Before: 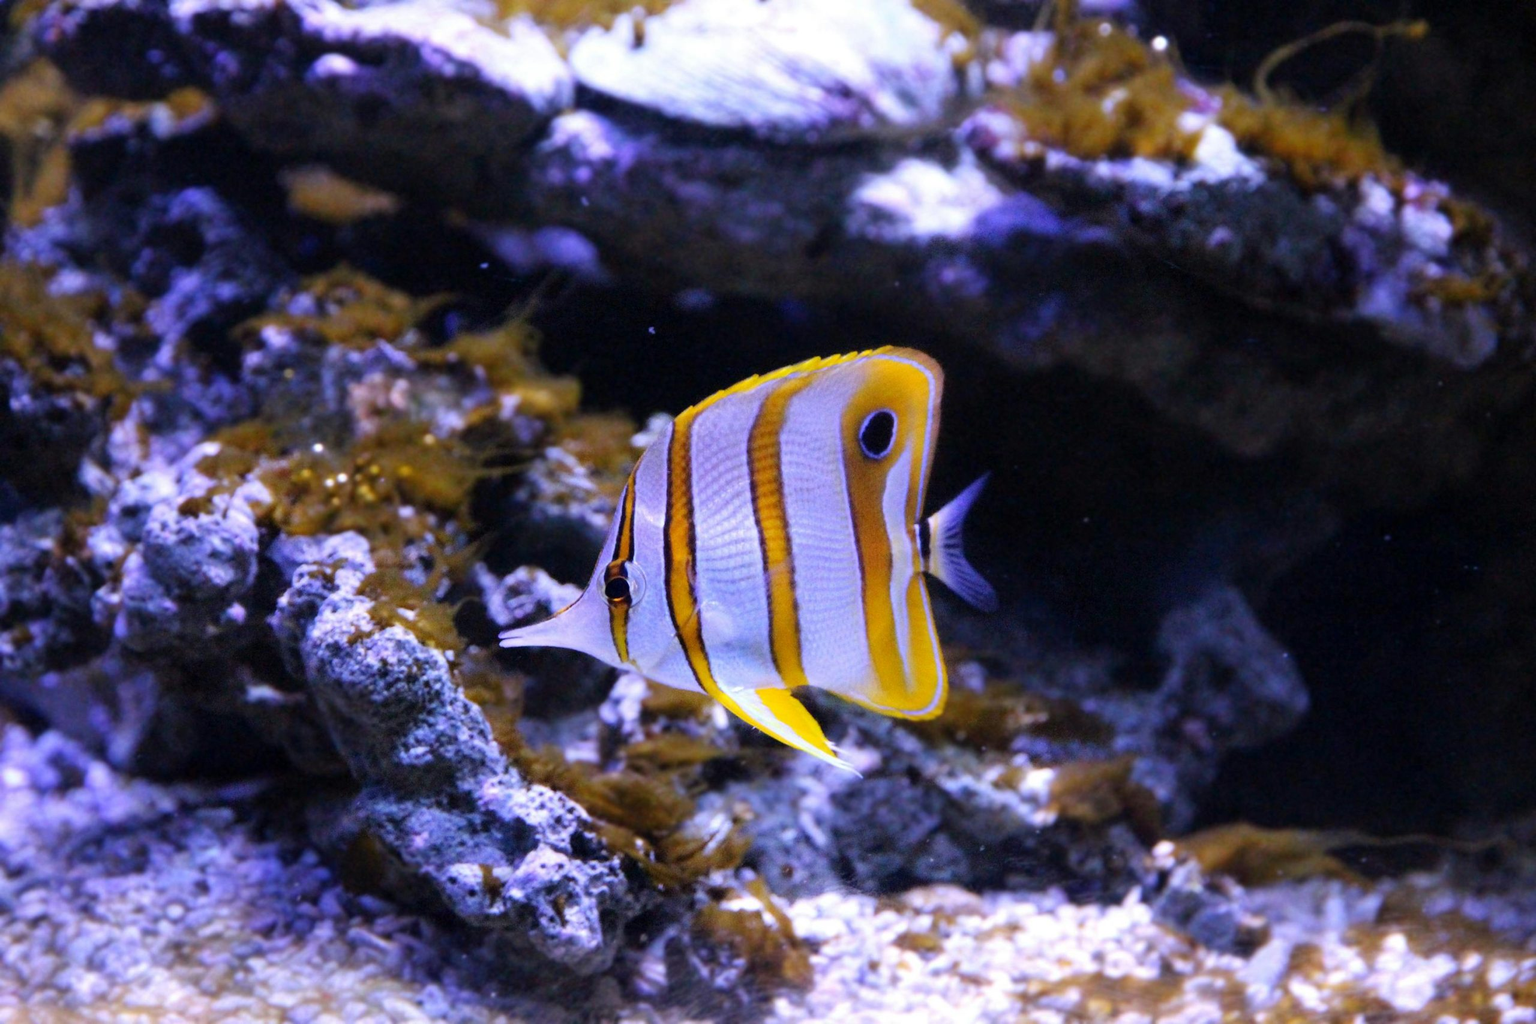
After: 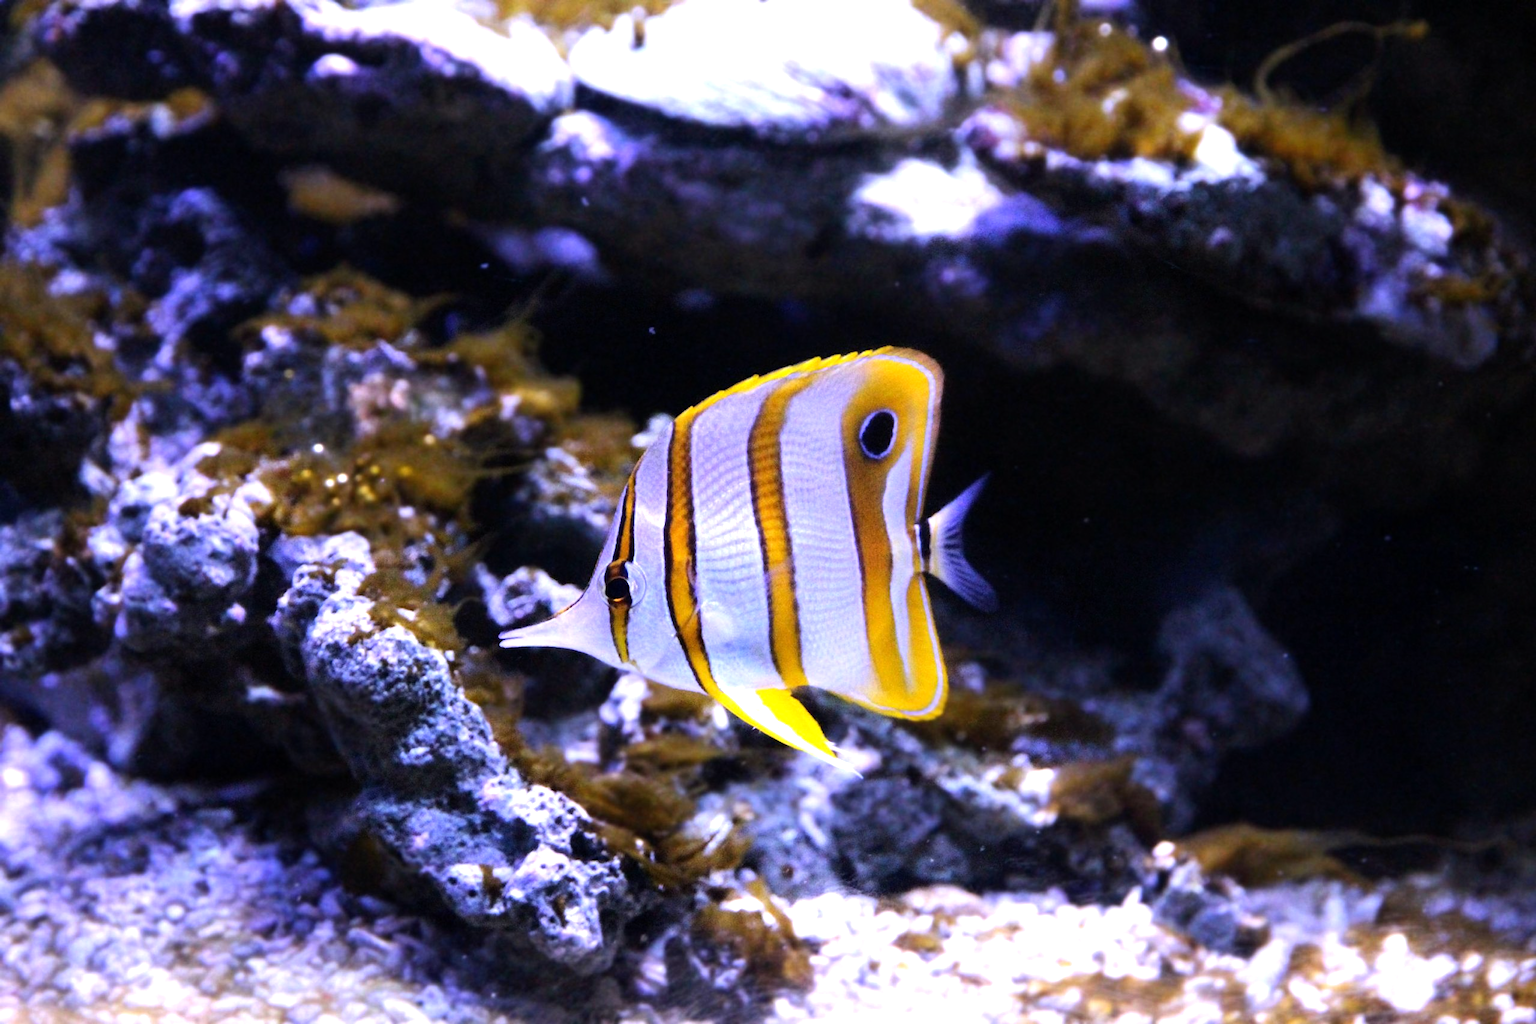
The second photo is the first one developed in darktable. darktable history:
tone equalizer: -8 EV -0.724 EV, -7 EV -0.706 EV, -6 EV -0.603 EV, -5 EV -0.39 EV, -3 EV 0.396 EV, -2 EV 0.6 EV, -1 EV 0.681 EV, +0 EV 0.742 EV, edges refinement/feathering 500, mask exposure compensation -1.57 EV, preserve details guided filter
